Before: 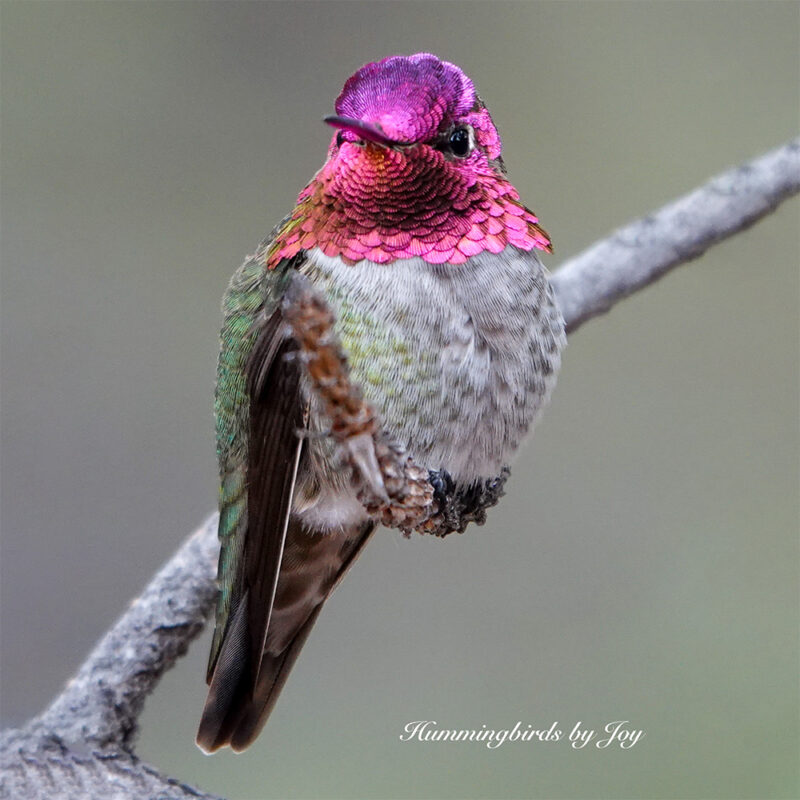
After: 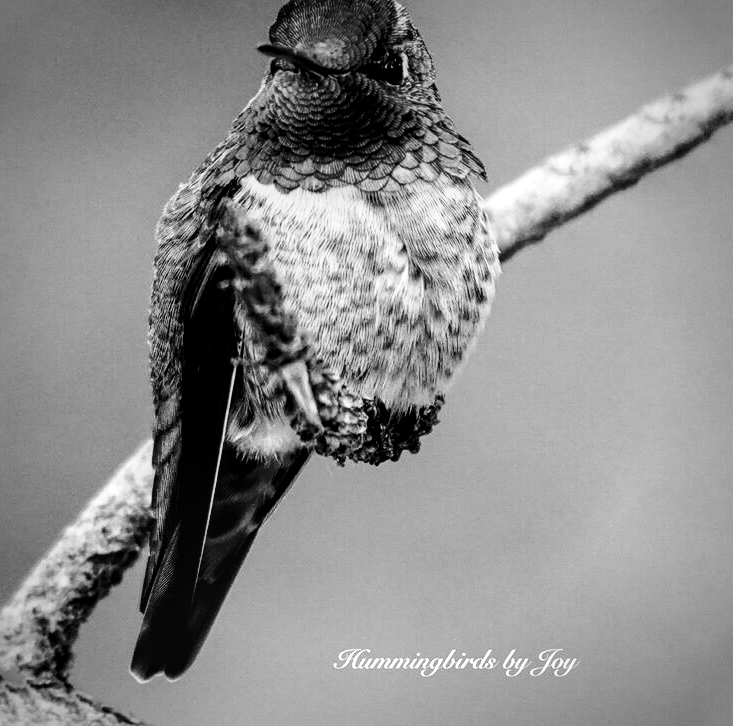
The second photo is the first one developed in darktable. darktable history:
shadows and highlights: shadows 12, white point adjustment 1.2, highlights -0.36, soften with gaussian
contrast brightness saturation: brightness -1, saturation 1
color balance rgb: perceptual saturation grading › global saturation 25%, perceptual brilliance grading › mid-tones 10%, perceptual brilliance grading › shadows 15%, global vibrance 20%
crop and rotate: left 8.262%, top 9.226%
base curve: curves: ch0 [(0, 0) (0.007, 0.004) (0.027, 0.03) (0.046, 0.07) (0.207, 0.54) (0.442, 0.872) (0.673, 0.972) (1, 1)], preserve colors none
monochrome: a 1.94, b -0.638
local contrast: on, module defaults
vignetting: on, module defaults
